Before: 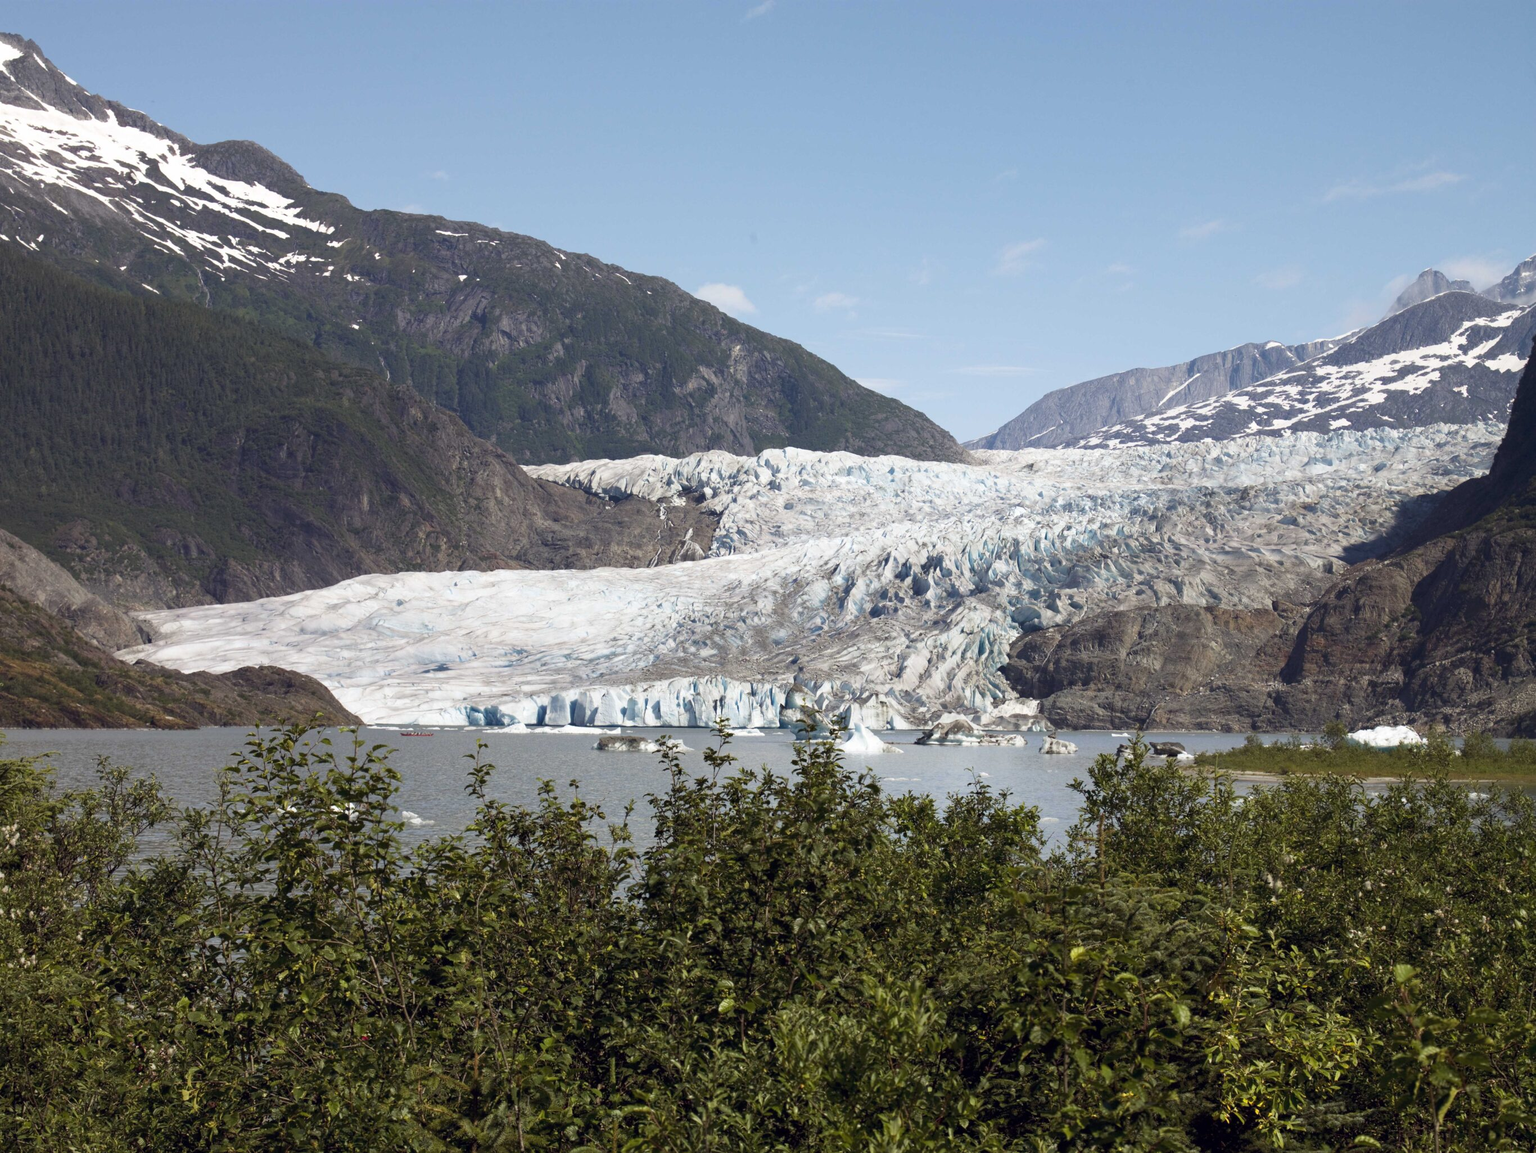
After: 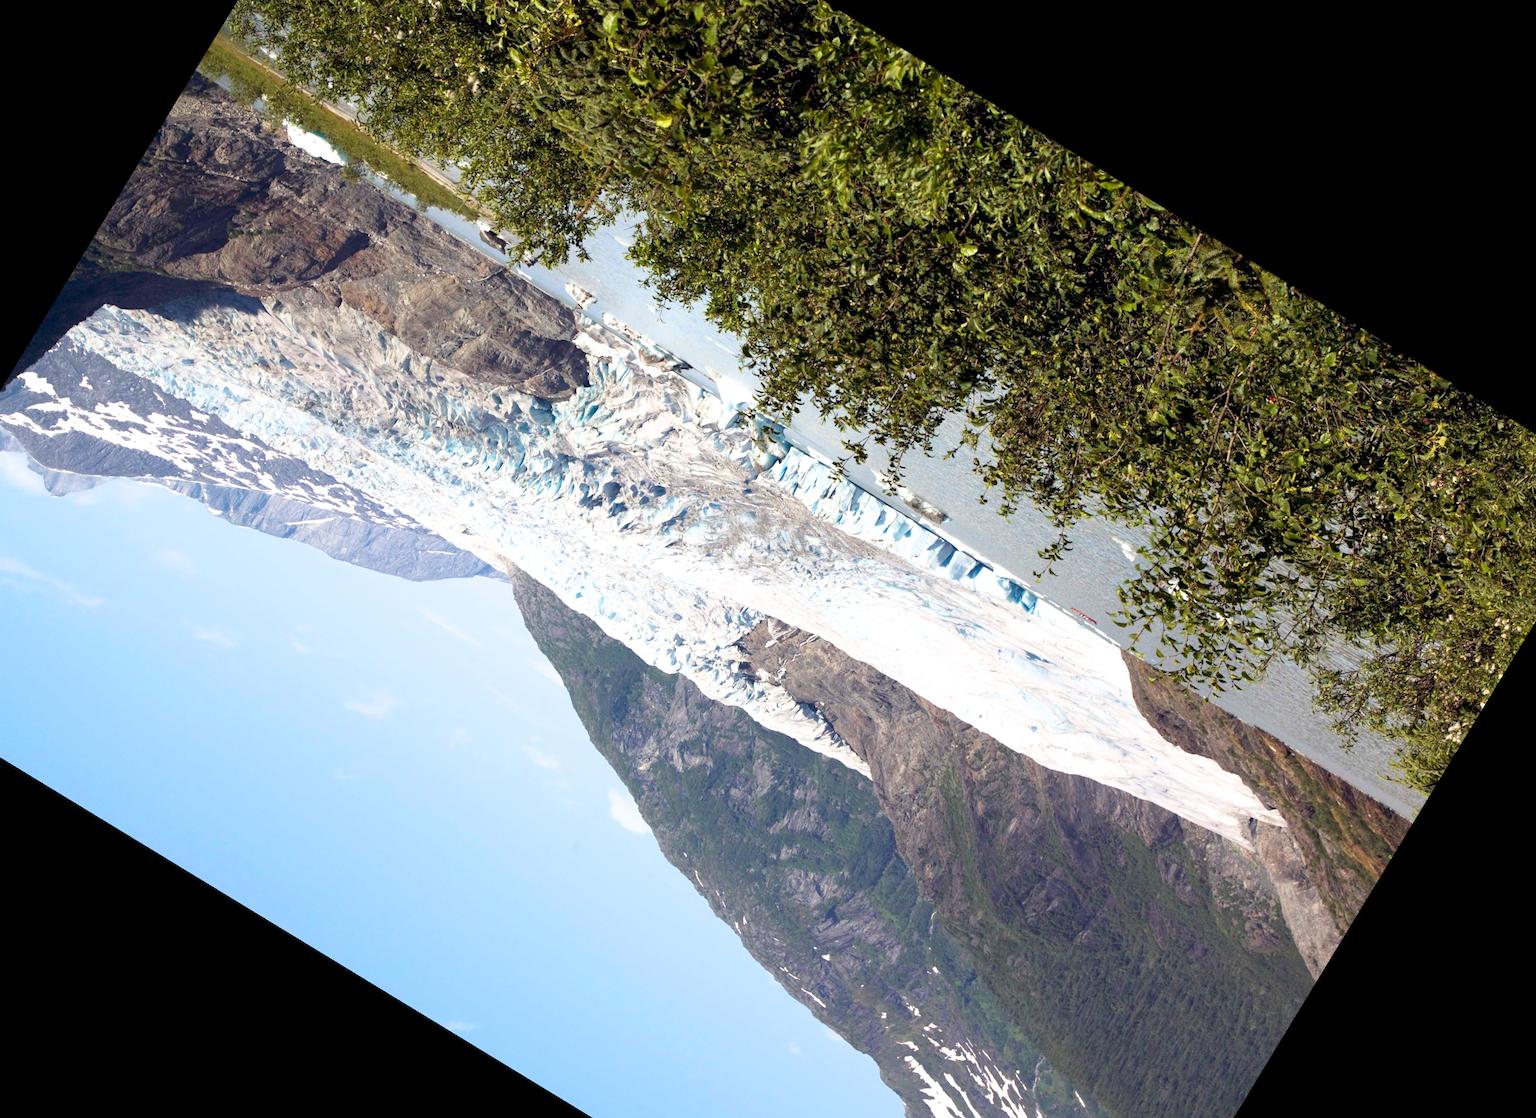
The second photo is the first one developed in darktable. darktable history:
crop and rotate: angle 148.68°, left 9.111%, top 15.603%, right 4.588%, bottom 17.041%
exposure: black level correction 0.001, exposure 1 EV, compensate highlight preservation false
filmic rgb: black relative exposure -11.35 EV, white relative exposure 3.22 EV, hardness 6.76, color science v6 (2022)
